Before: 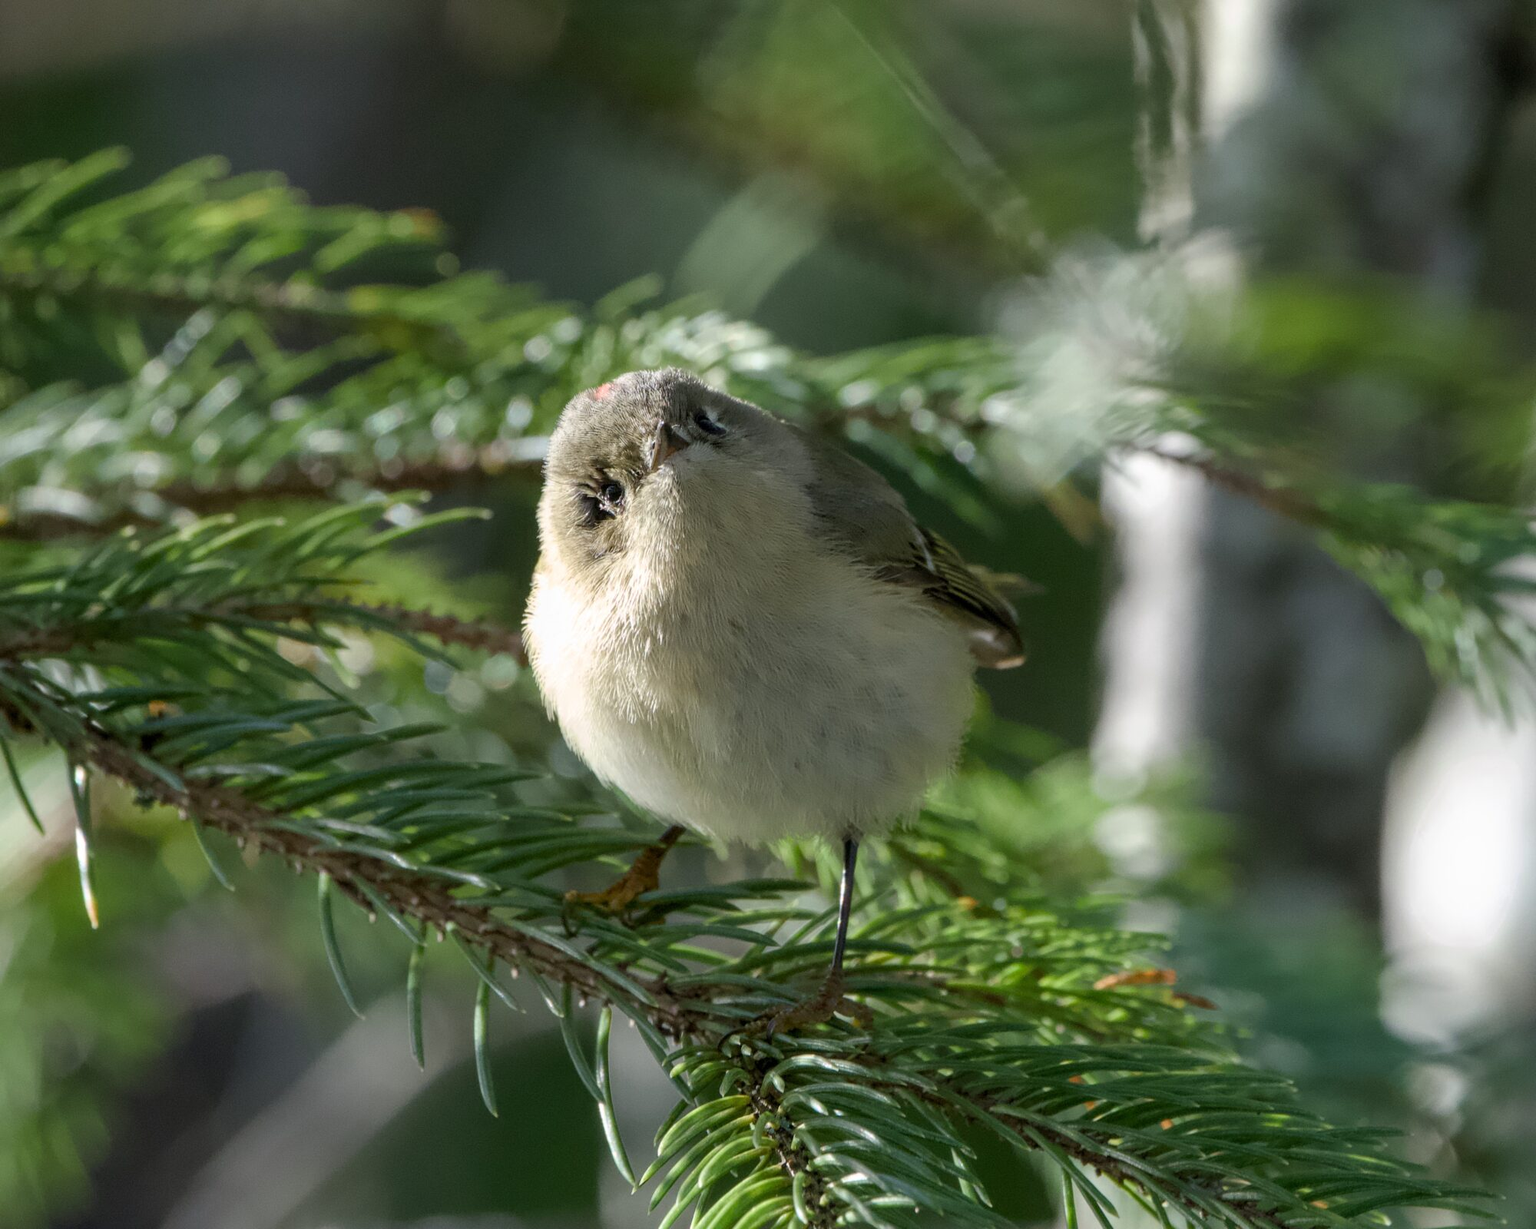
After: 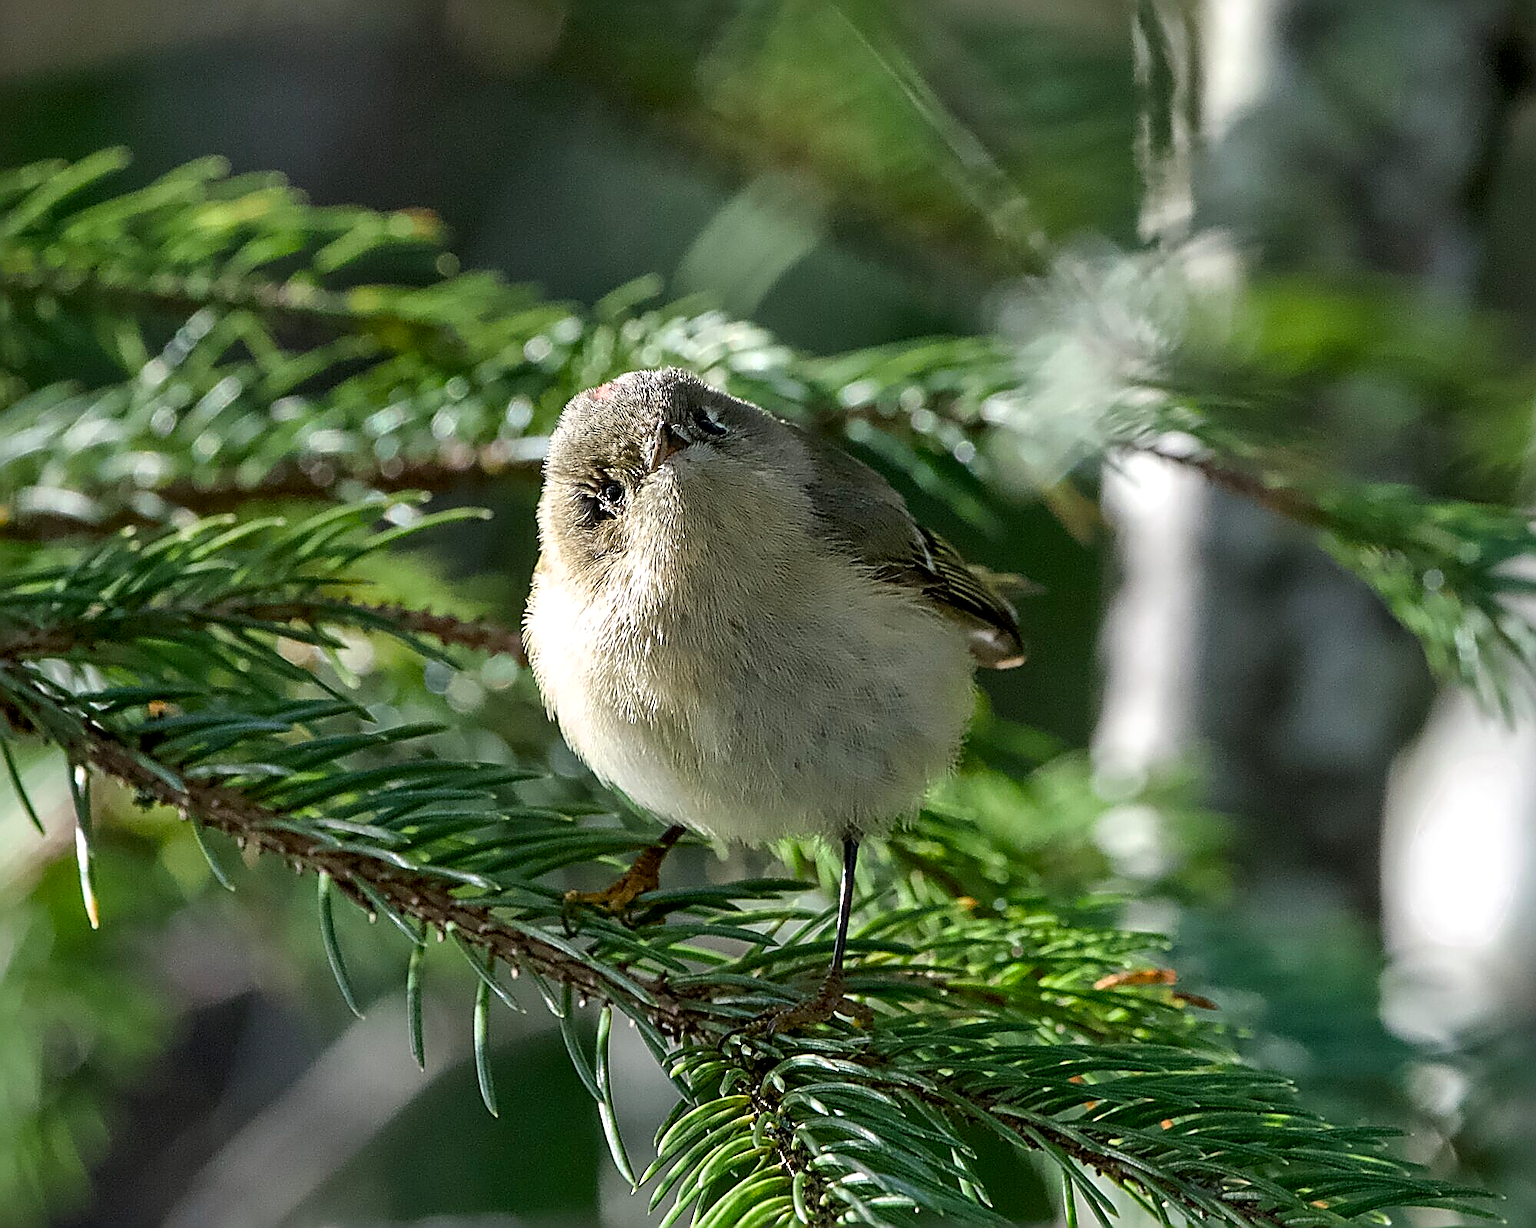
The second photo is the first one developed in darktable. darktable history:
sharpen: amount 1.994
local contrast: mode bilateral grid, contrast 26, coarseness 47, detail 152%, midtone range 0.2
